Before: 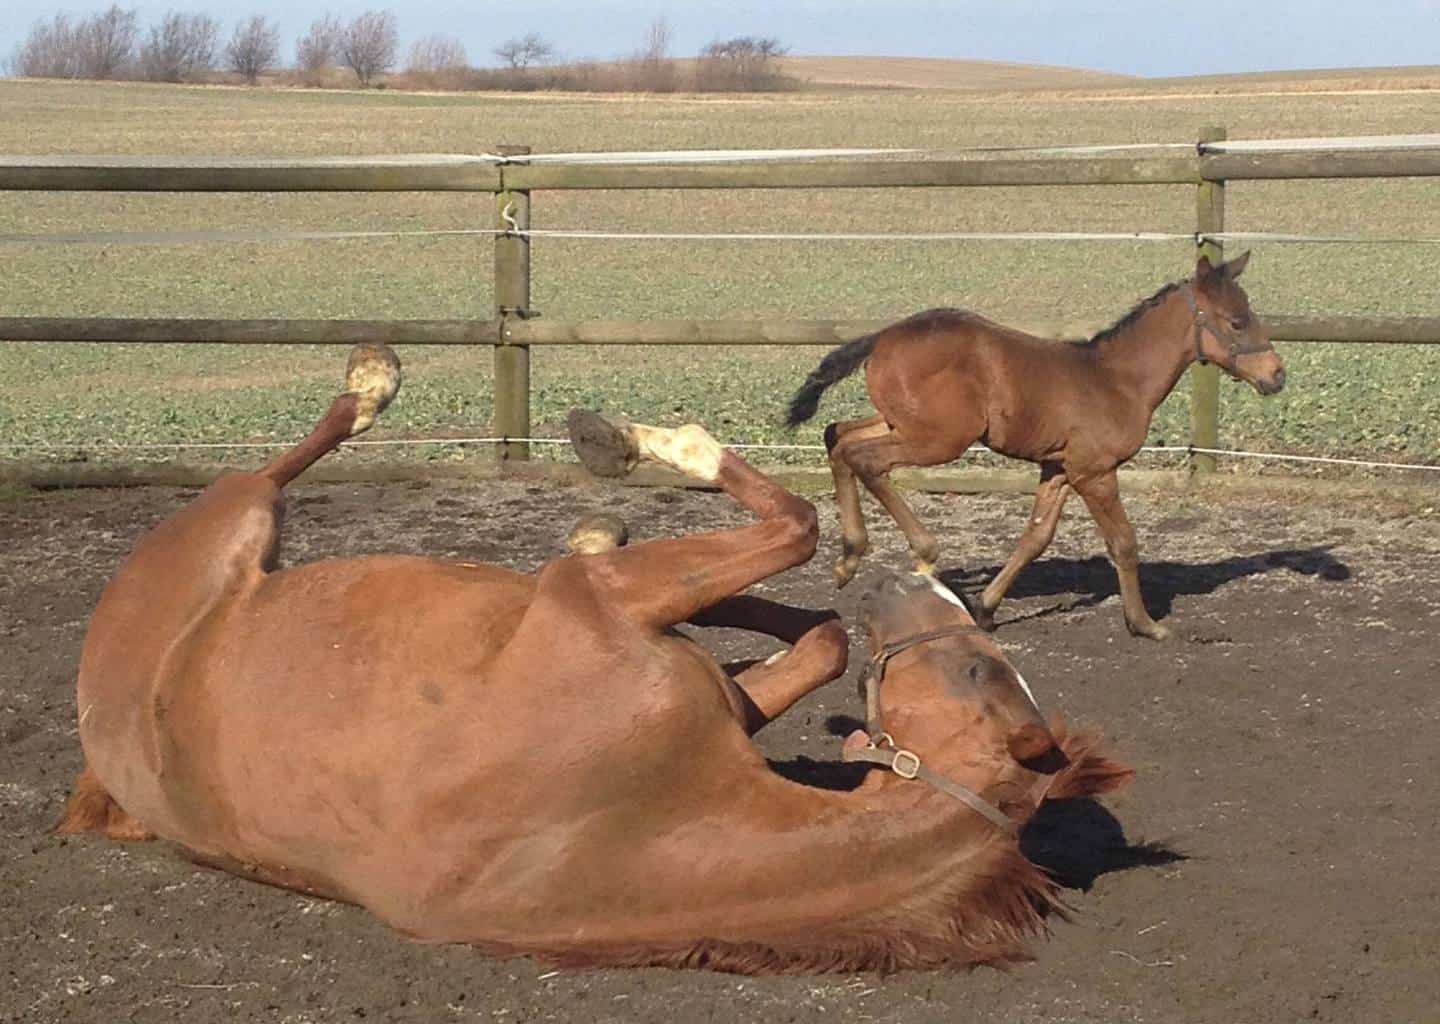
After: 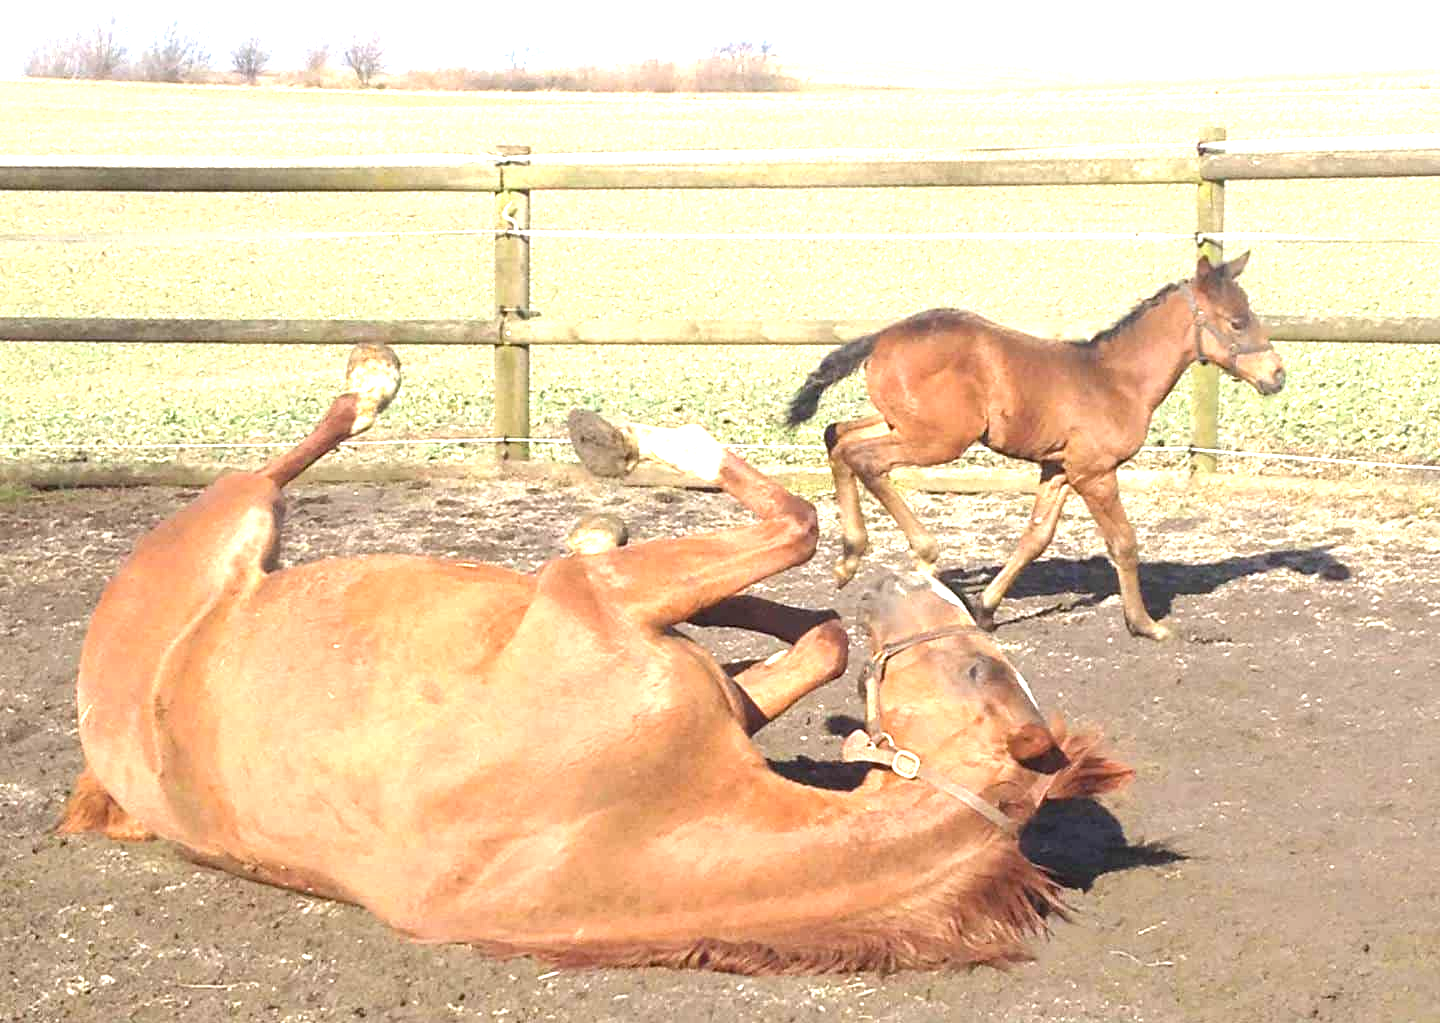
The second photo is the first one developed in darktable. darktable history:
exposure: black level correction 0.001, exposure 1.719 EV, compensate exposure bias true, compensate highlight preservation false
crop: bottom 0.071%
